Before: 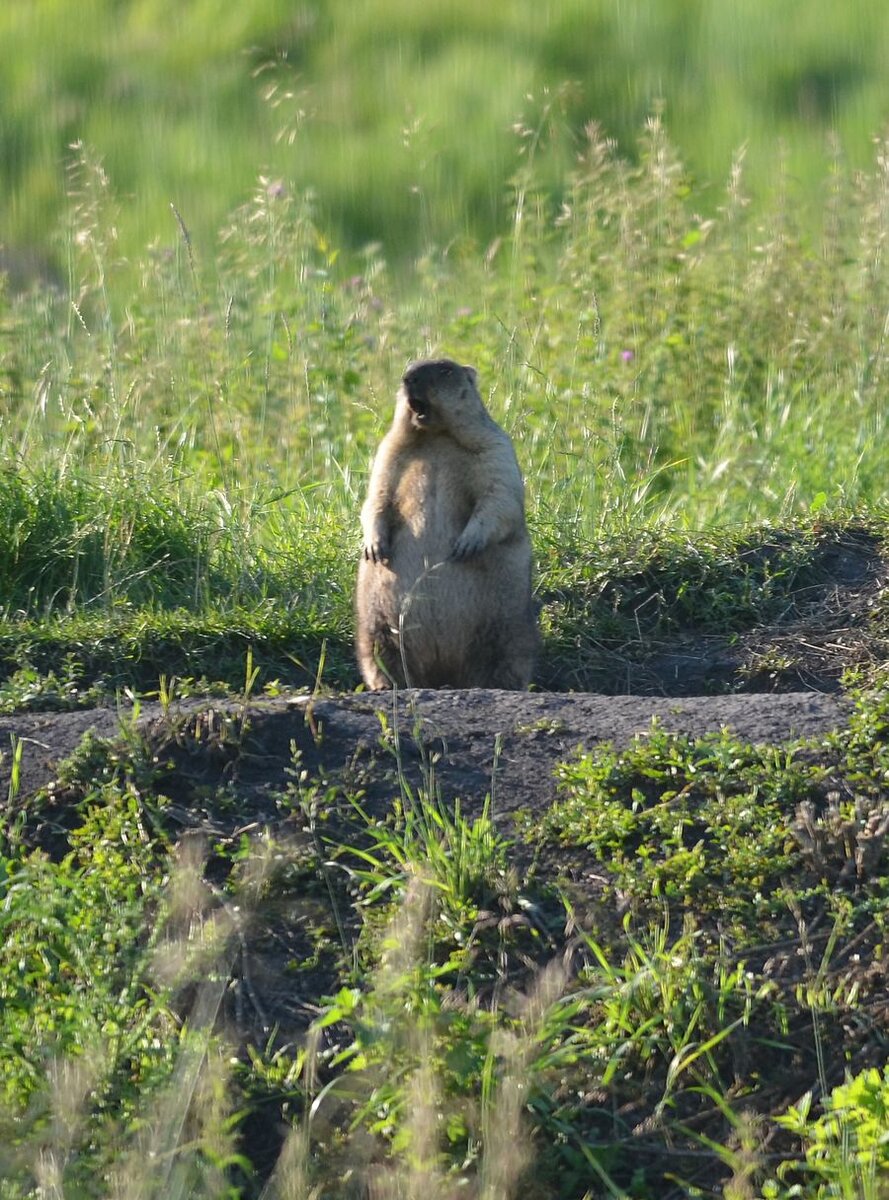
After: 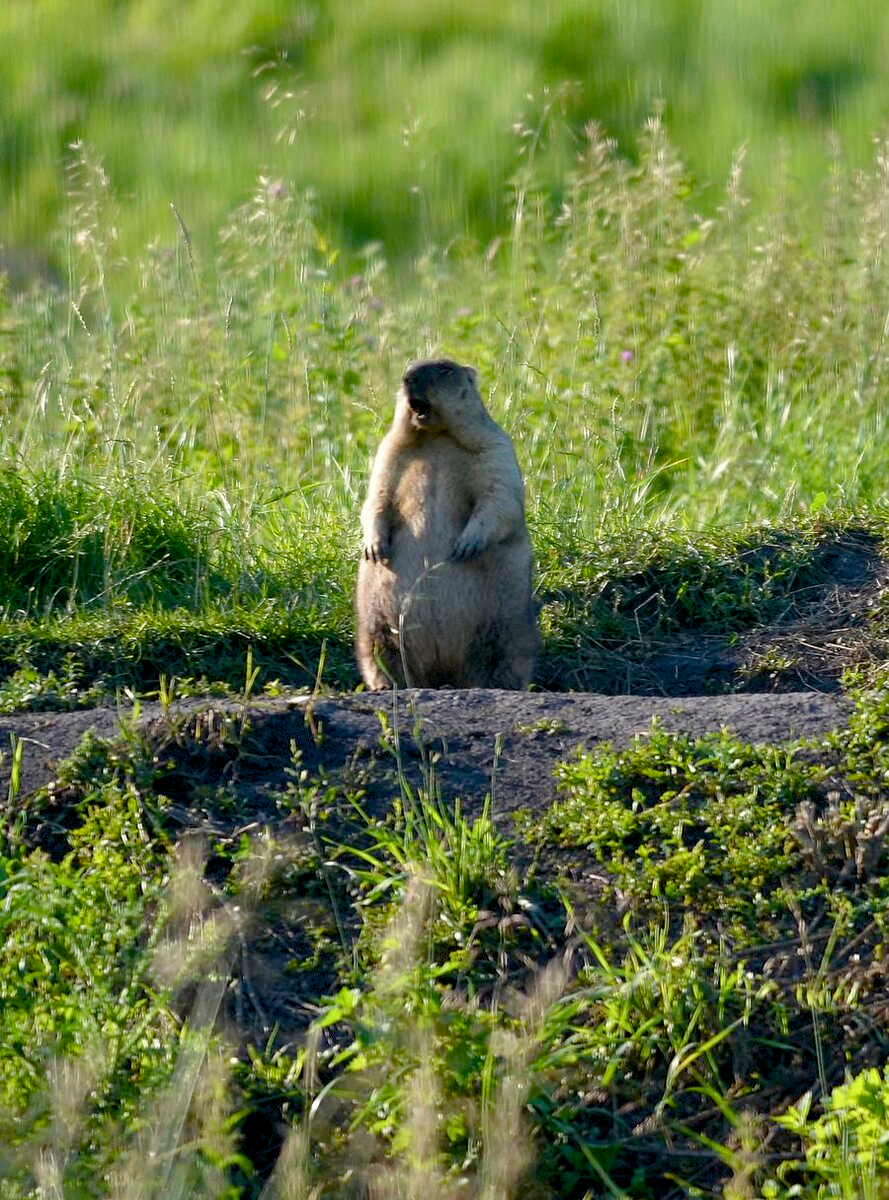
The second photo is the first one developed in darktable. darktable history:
color balance rgb: perceptual saturation grading › global saturation 20%, perceptual saturation grading › highlights -25.295%, perceptual saturation grading › shadows 49.714%
exposure: black level correction 0.014, compensate exposure bias true, compensate highlight preservation false
